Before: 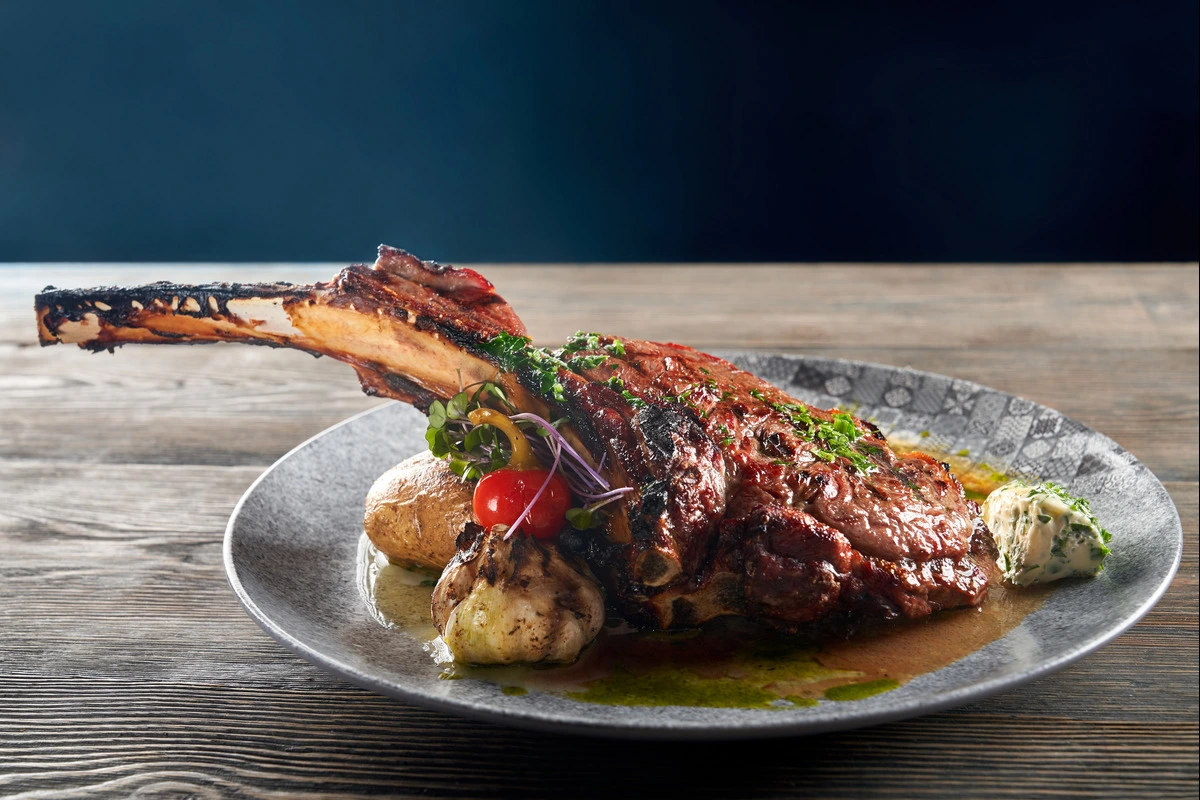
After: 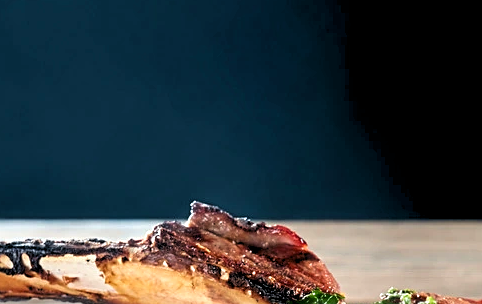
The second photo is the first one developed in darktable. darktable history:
sharpen: on, module defaults
crop: left 15.599%, top 5.426%, right 44.215%, bottom 56.567%
exposure: black level correction 0.009, exposure 0.015 EV, compensate exposure bias true, compensate highlight preservation false
levels: levels [0.062, 0.494, 0.925]
contrast brightness saturation: contrast 0.014, saturation -0.063
velvia: strength 16.78%
